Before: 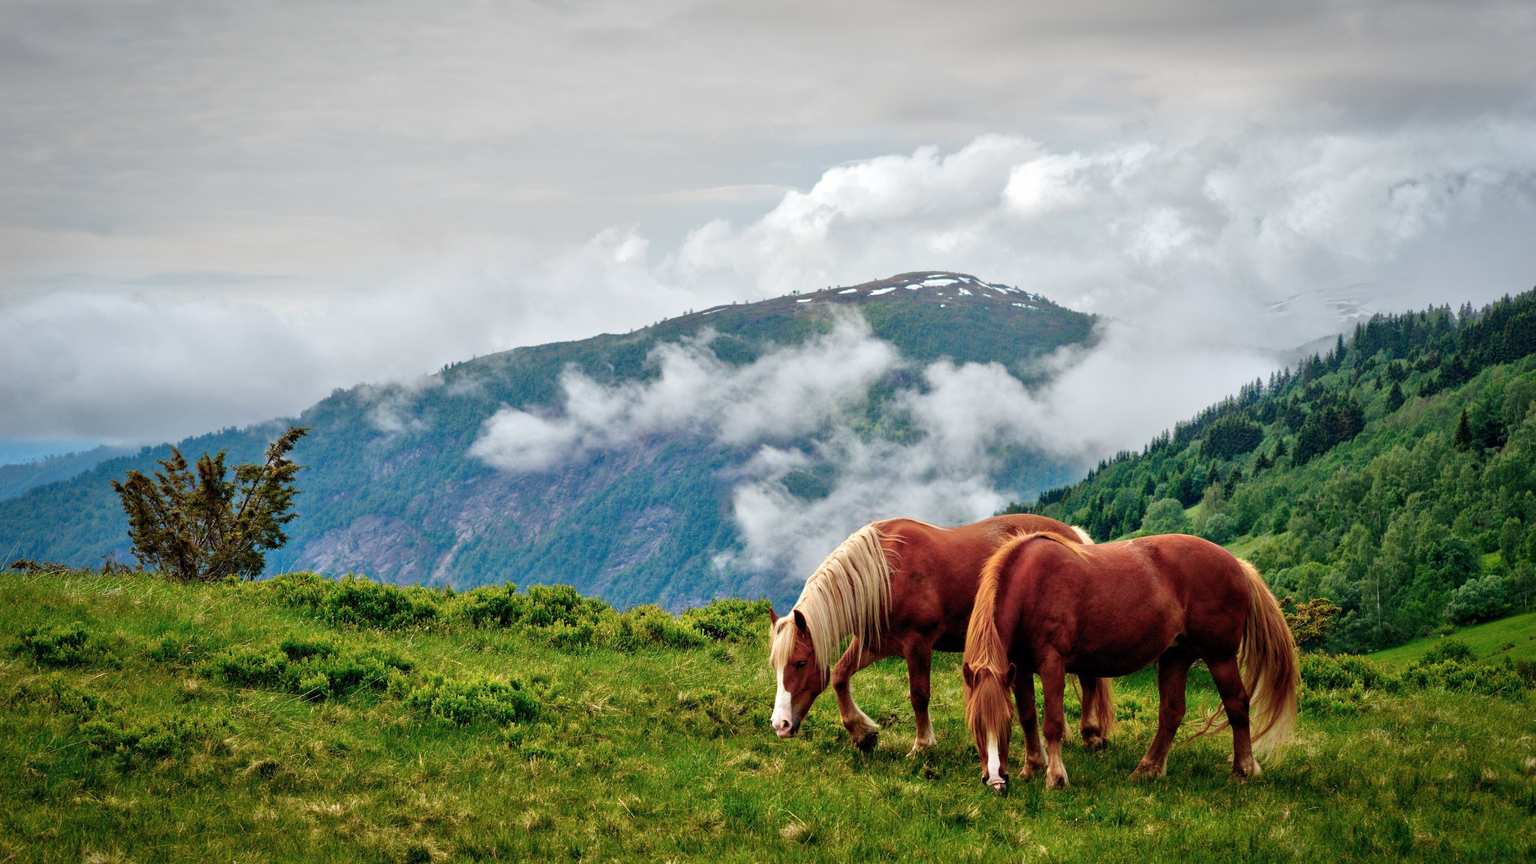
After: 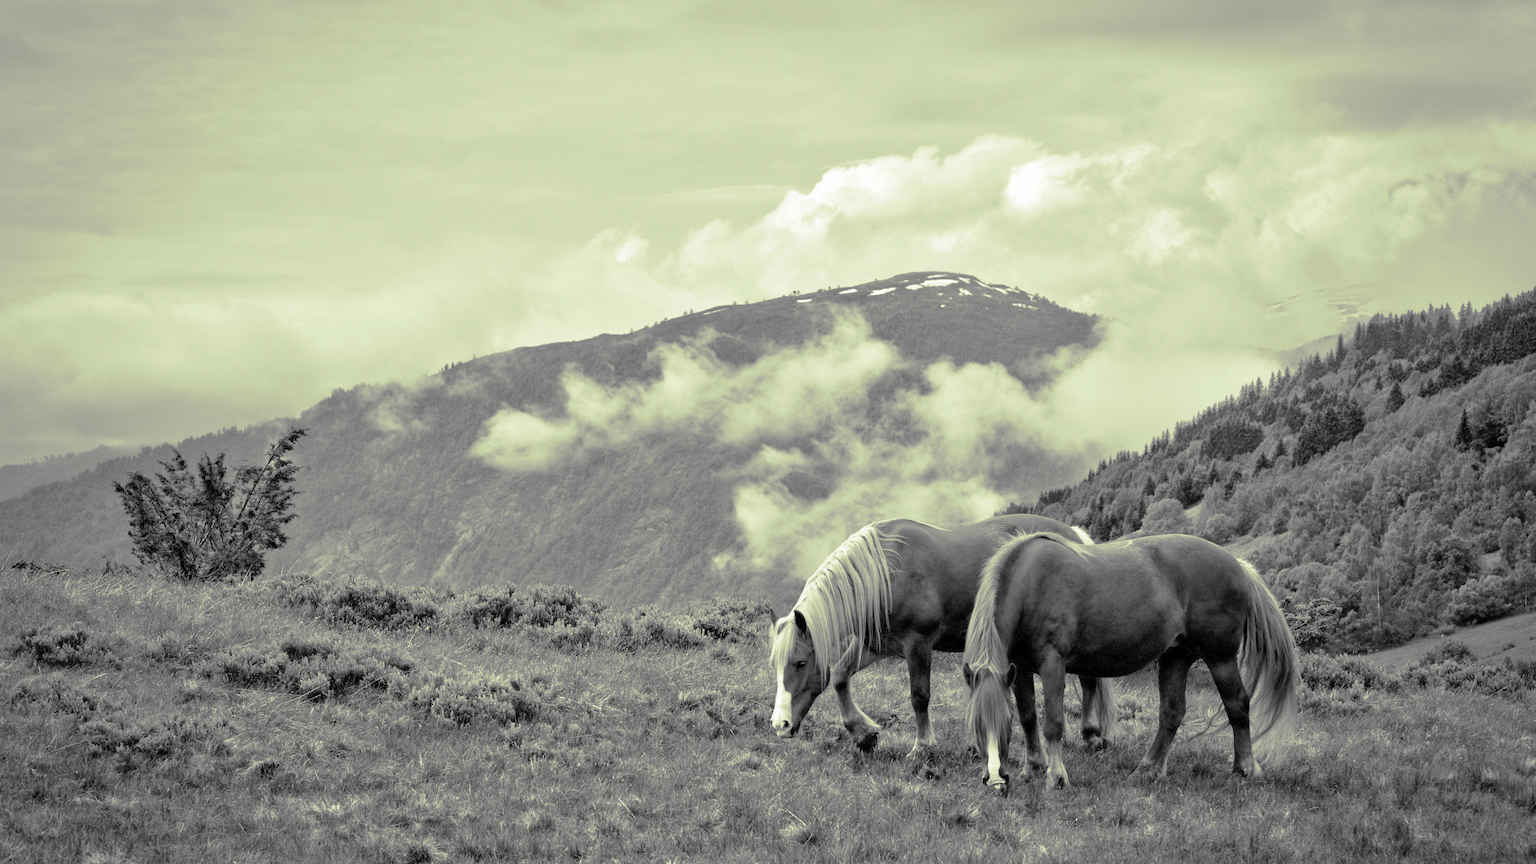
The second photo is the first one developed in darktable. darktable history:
split-toning: shadows › hue 290.82°, shadows › saturation 0.34, highlights › saturation 0.38, balance 0, compress 50%
monochrome: on, module defaults
tone curve: curves: ch0 [(0, 0) (0.004, 0.008) (0.077, 0.156) (0.169, 0.29) (0.774, 0.774) (1, 1)], color space Lab, linked channels, preserve colors none
